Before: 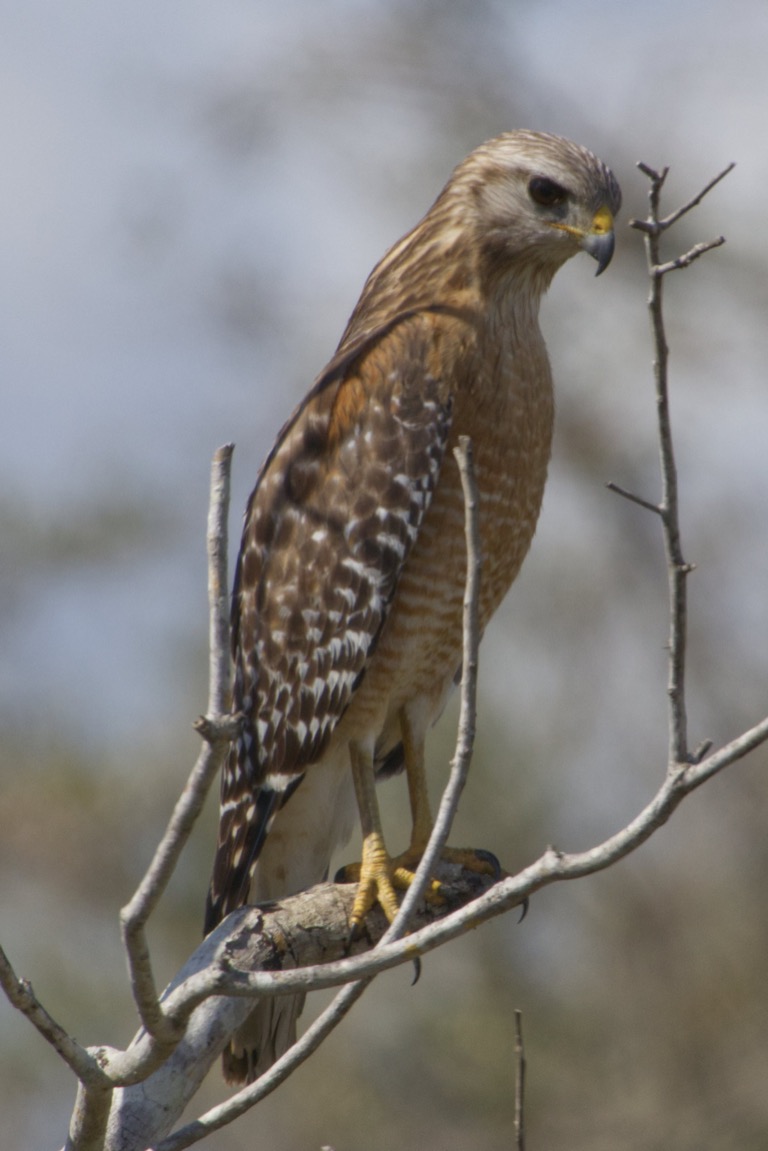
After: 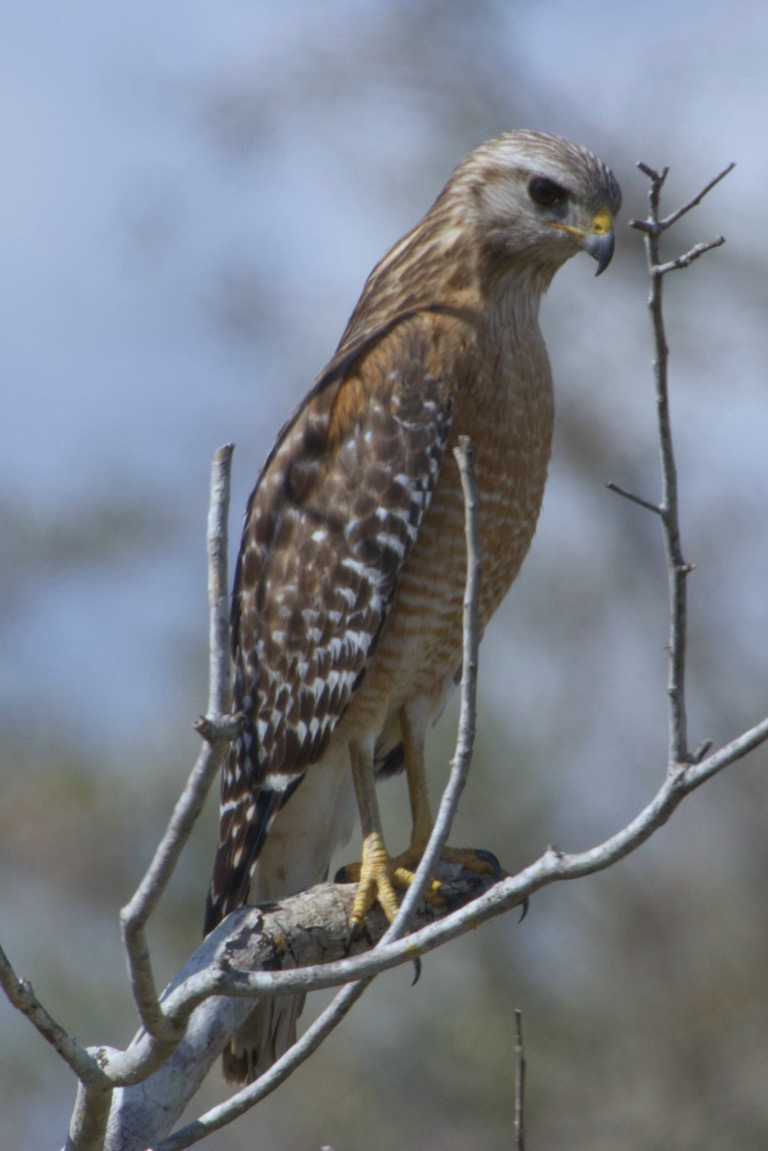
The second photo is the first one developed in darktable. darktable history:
color calibration: x 0.37, y 0.382, temperature 4314.94 K
